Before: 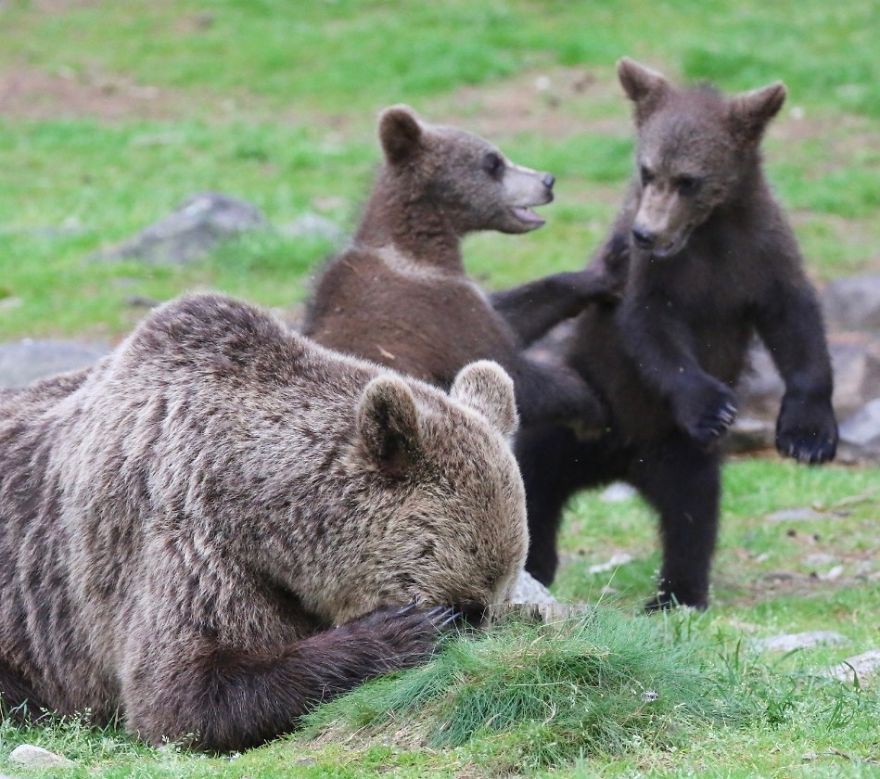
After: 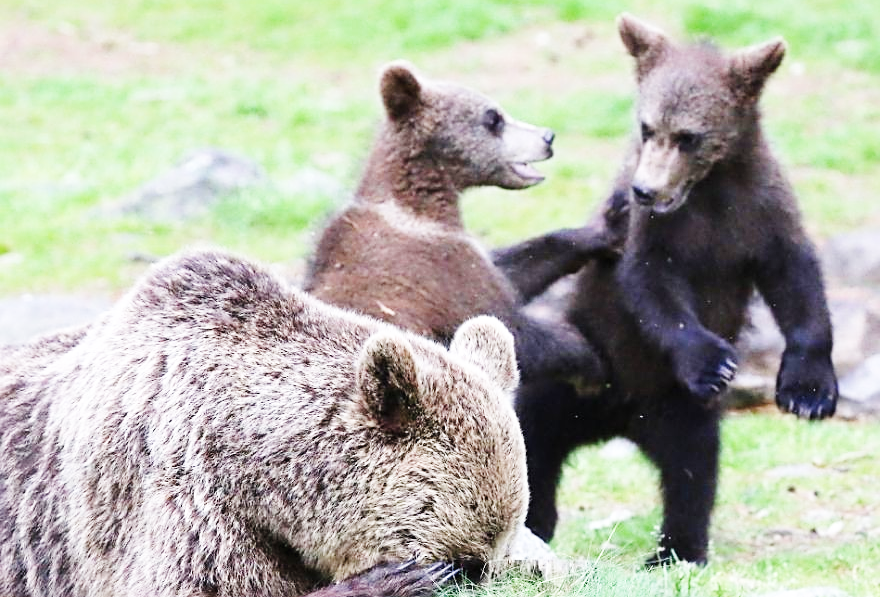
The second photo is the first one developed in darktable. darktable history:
crop: top 5.667%, bottom 17.637%
base curve: curves: ch0 [(0, 0.003) (0.001, 0.002) (0.006, 0.004) (0.02, 0.022) (0.048, 0.086) (0.094, 0.234) (0.162, 0.431) (0.258, 0.629) (0.385, 0.8) (0.548, 0.918) (0.751, 0.988) (1, 1)], preserve colors none
sharpen: on, module defaults
